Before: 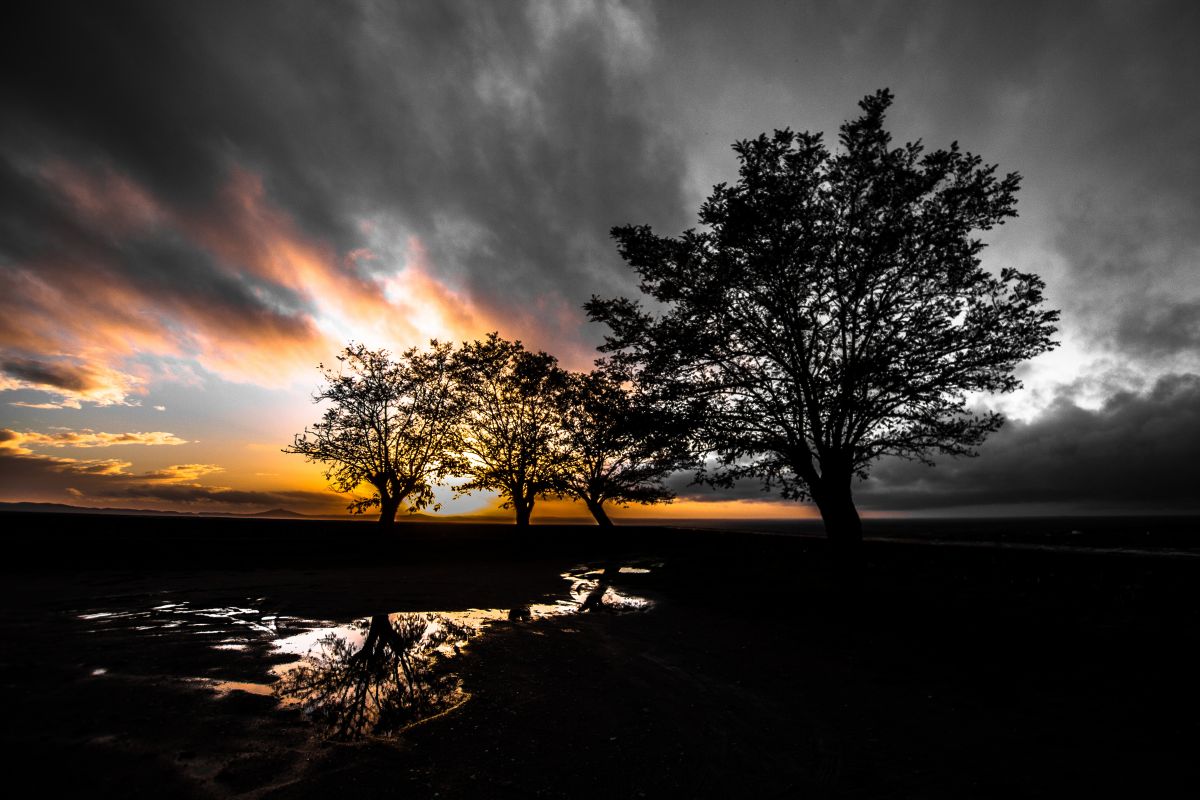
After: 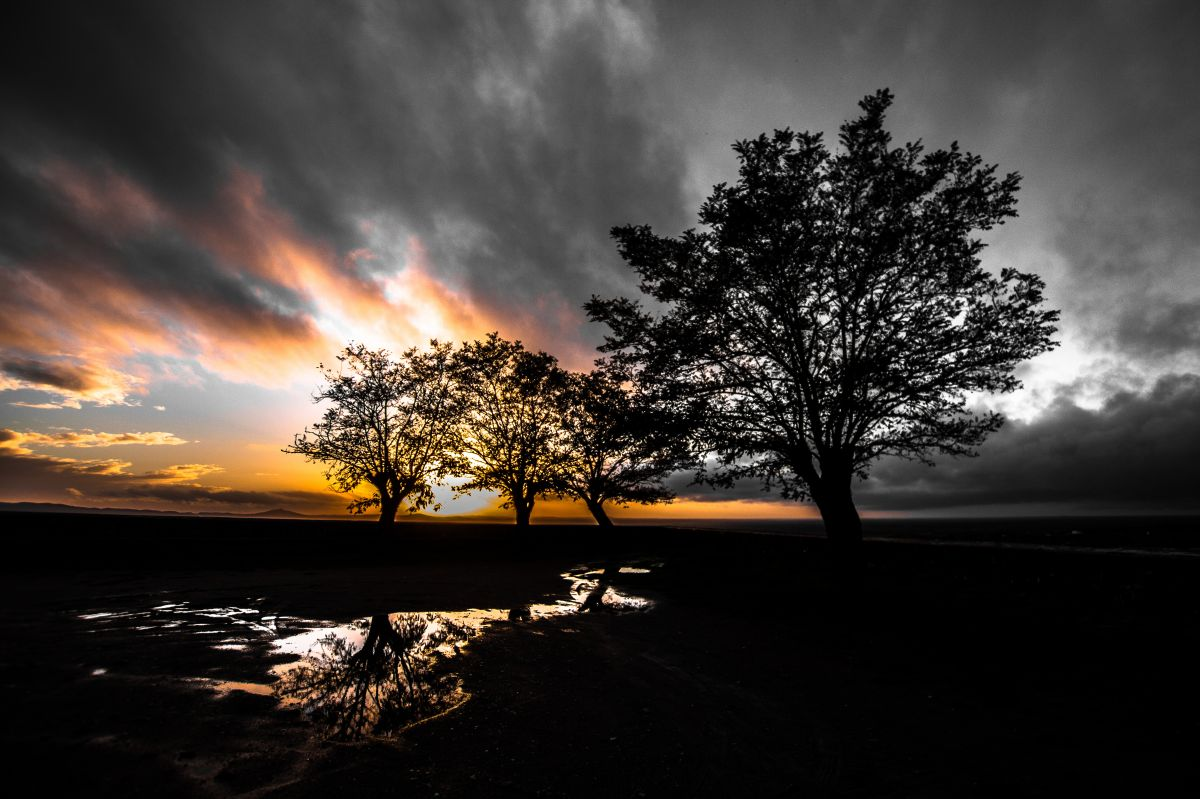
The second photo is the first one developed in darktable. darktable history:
crop: bottom 0.071%
color zones: curves: ch0 [(0, 0.5) (0.143, 0.5) (0.286, 0.5) (0.429, 0.5) (0.571, 0.5) (0.714, 0.476) (0.857, 0.5) (1, 0.5)]; ch2 [(0, 0.5) (0.143, 0.5) (0.286, 0.5) (0.429, 0.5) (0.571, 0.5) (0.714, 0.487) (0.857, 0.5) (1, 0.5)]
